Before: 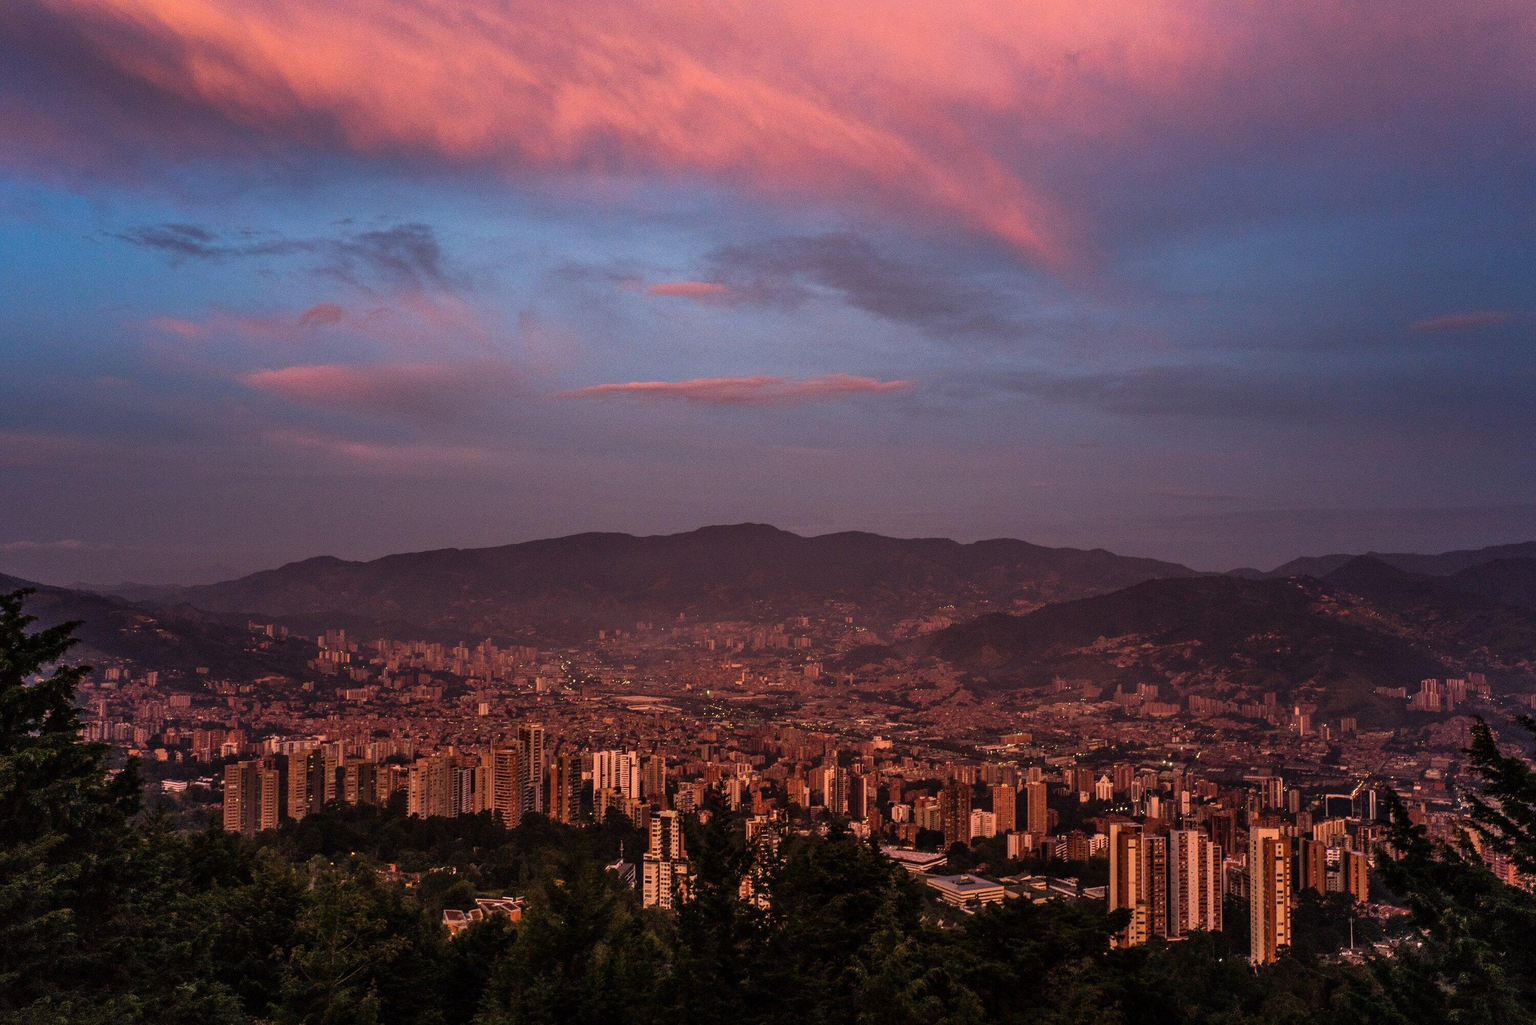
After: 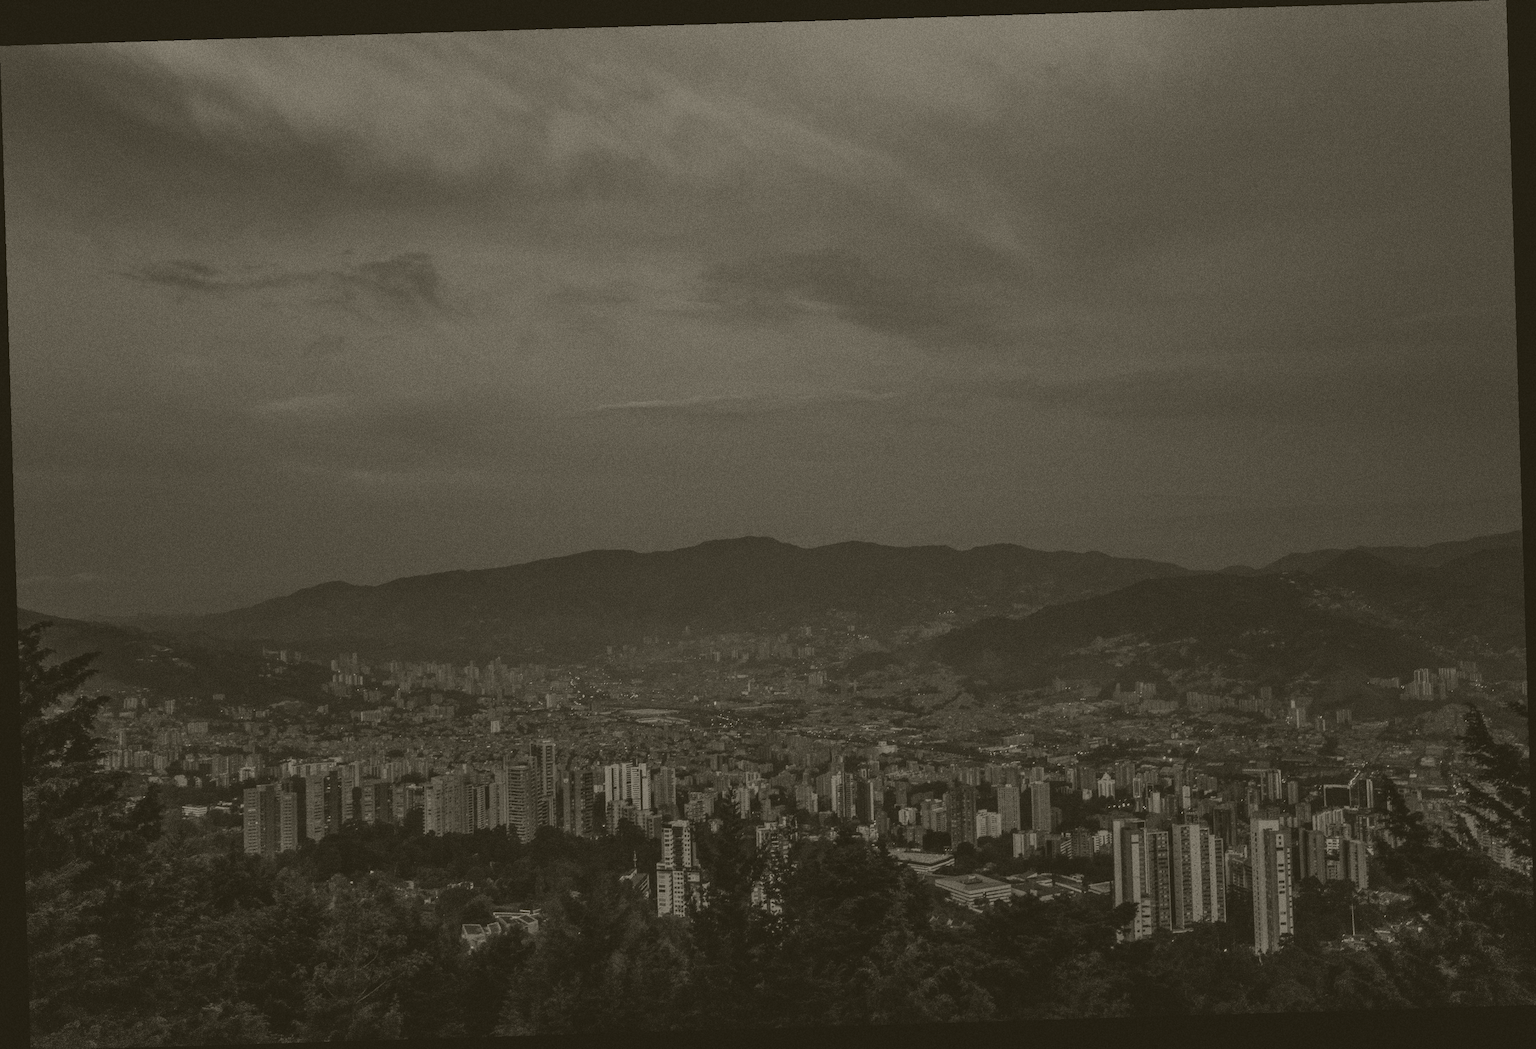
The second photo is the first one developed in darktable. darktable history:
color balance: mode lift, gamma, gain (sRGB), lift [1.04, 1, 1, 0.97], gamma [1.01, 1, 1, 0.97], gain [0.96, 1, 1, 0.97]
color correction: highlights a* 2.72, highlights b* 22.8
rotate and perspective: rotation -1.75°, automatic cropping off
grain: strength 26%
colorize: hue 41.44°, saturation 22%, source mix 60%, lightness 10.61%
